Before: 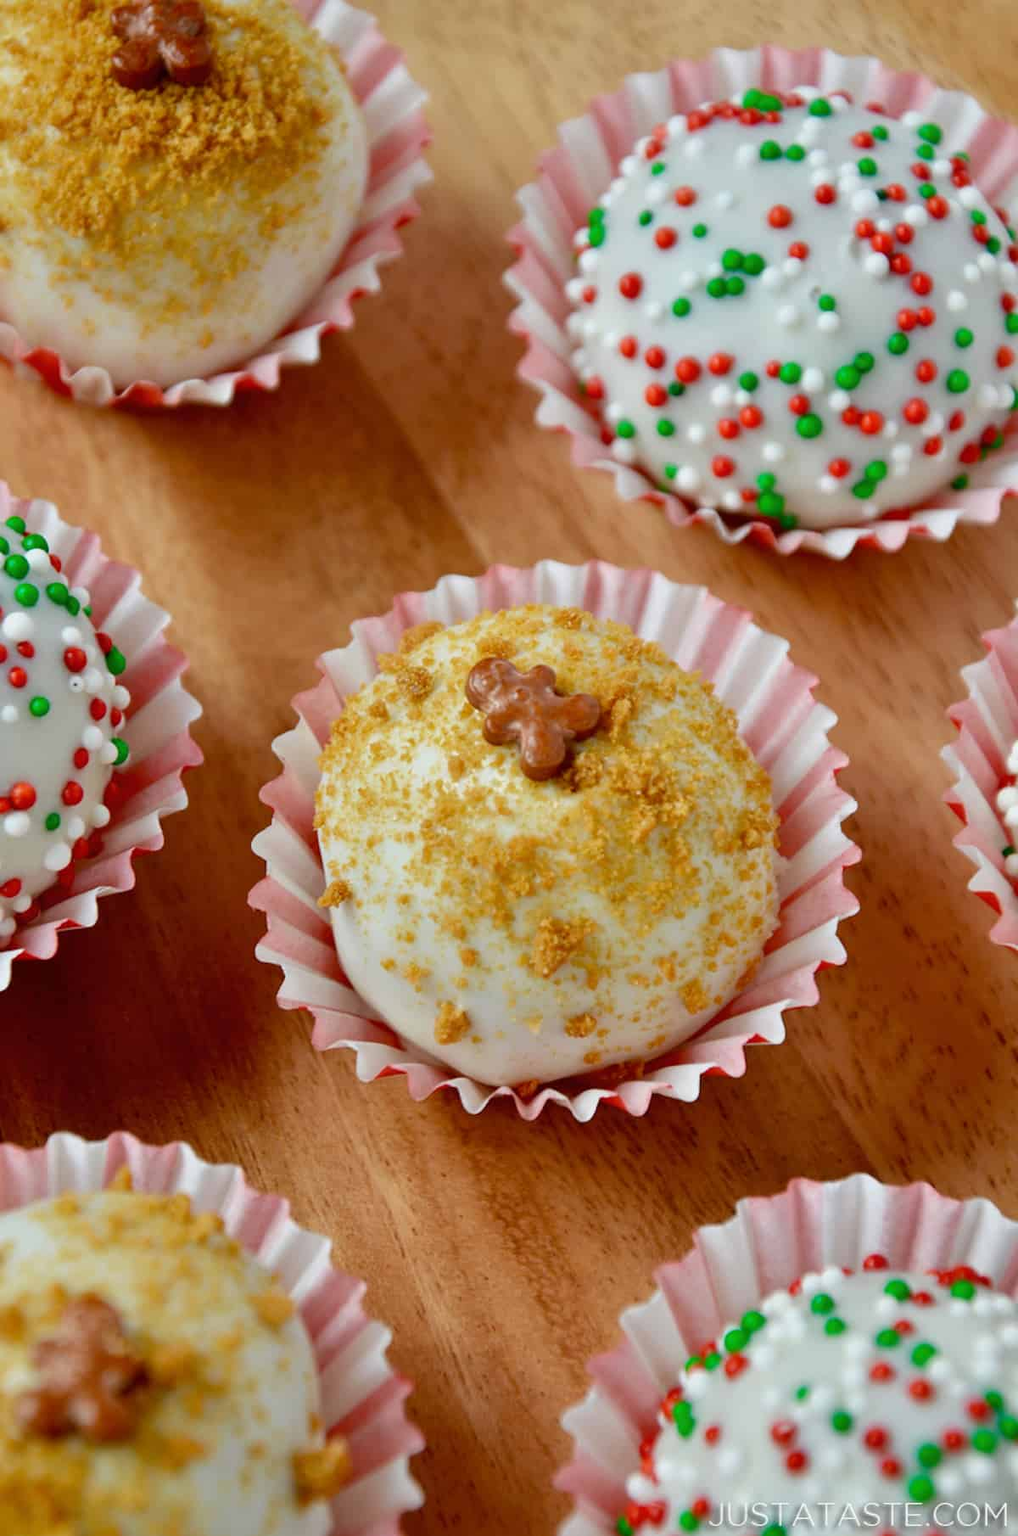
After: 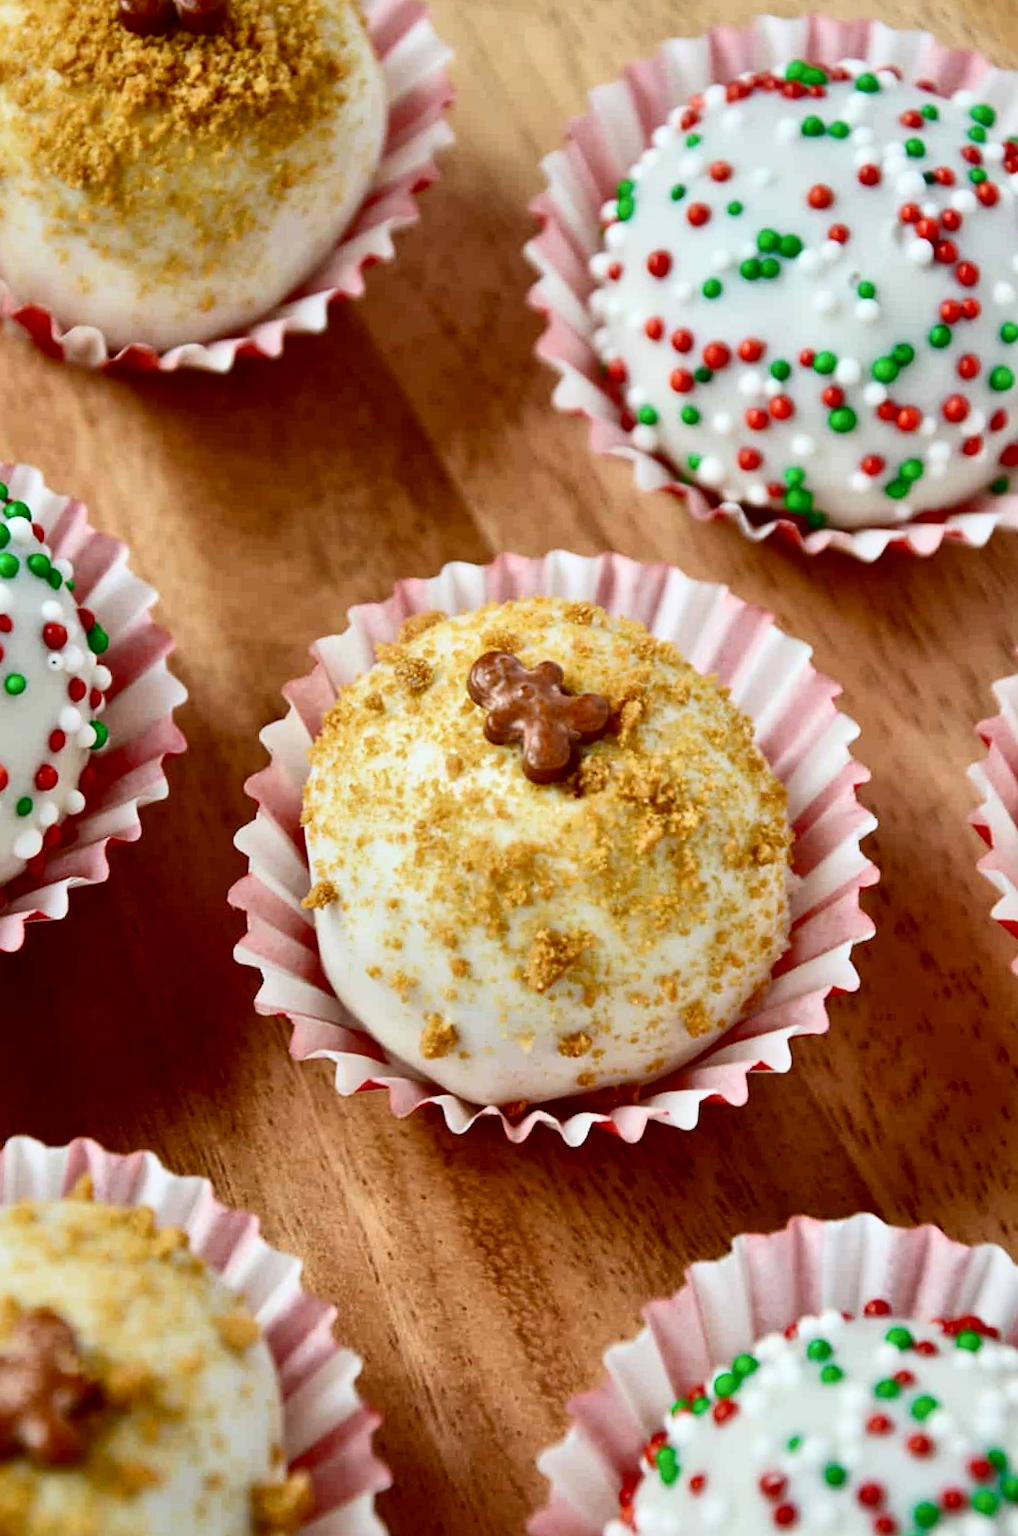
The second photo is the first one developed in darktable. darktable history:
contrast brightness saturation: contrast 0.279
local contrast: mode bilateral grid, contrast 20, coarseness 50, detail 119%, midtone range 0.2
crop and rotate: angle -2.28°
